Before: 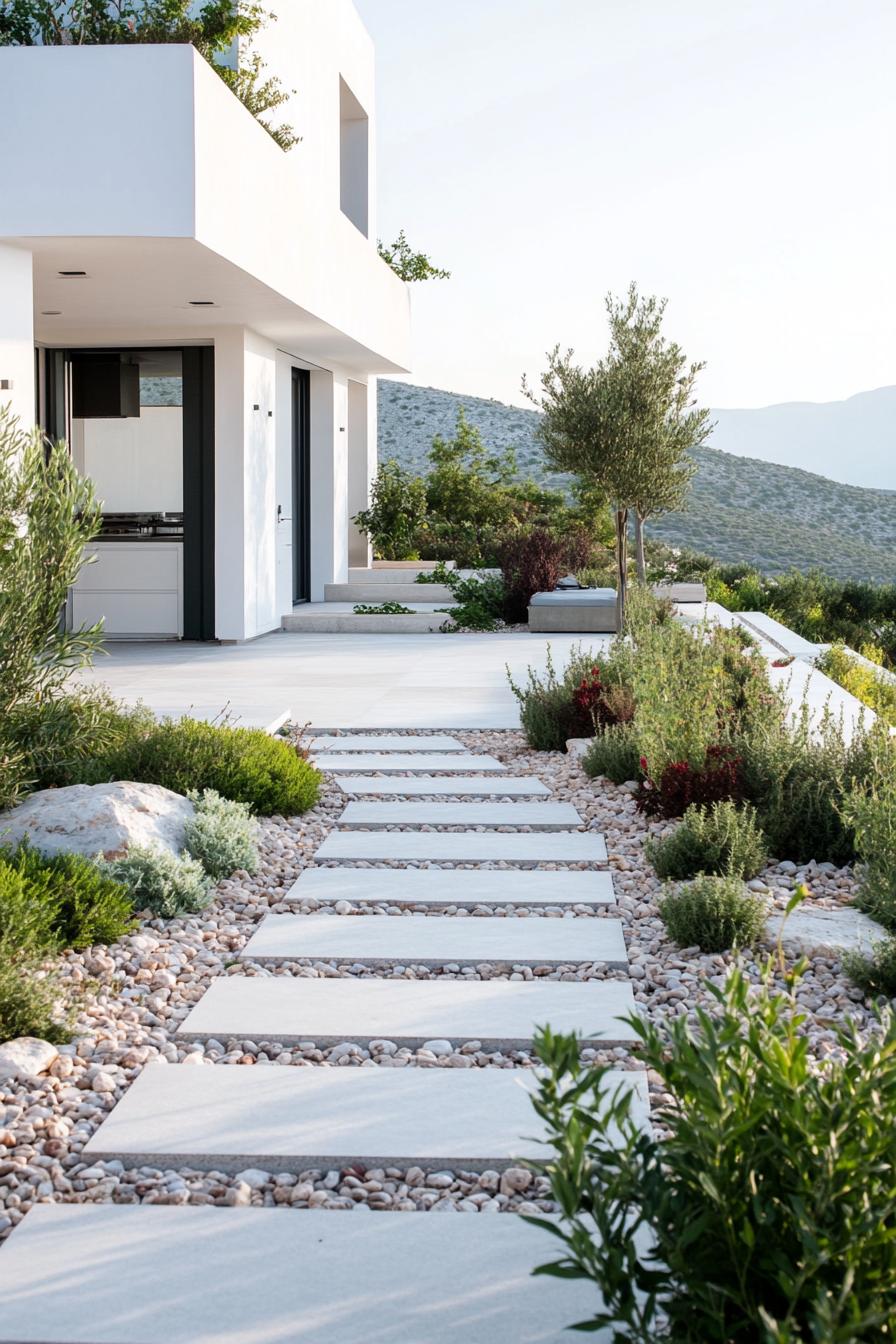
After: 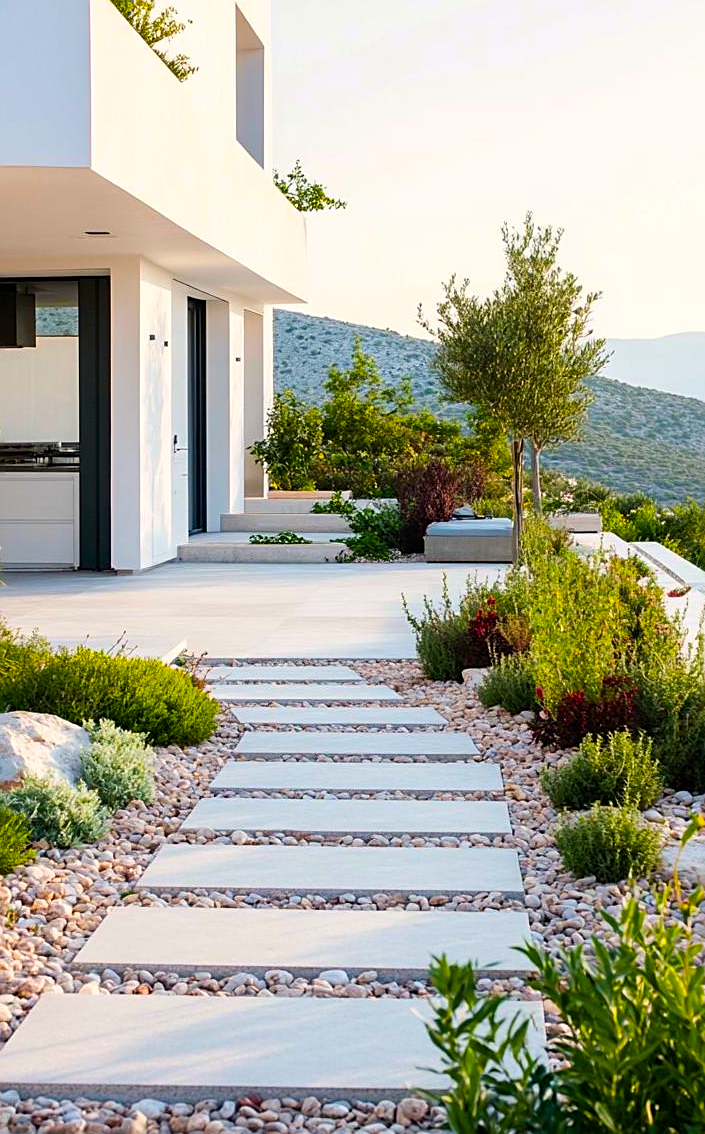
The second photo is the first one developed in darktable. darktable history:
crop: left 11.671%, top 5.251%, right 9.594%, bottom 10.339%
color balance rgb: highlights gain › chroma 2.01%, highlights gain › hue 72.45°, linear chroma grading › global chroma 15.433%, perceptual saturation grading › global saturation 36.213%, global vibrance 40.12%
sharpen: on, module defaults
